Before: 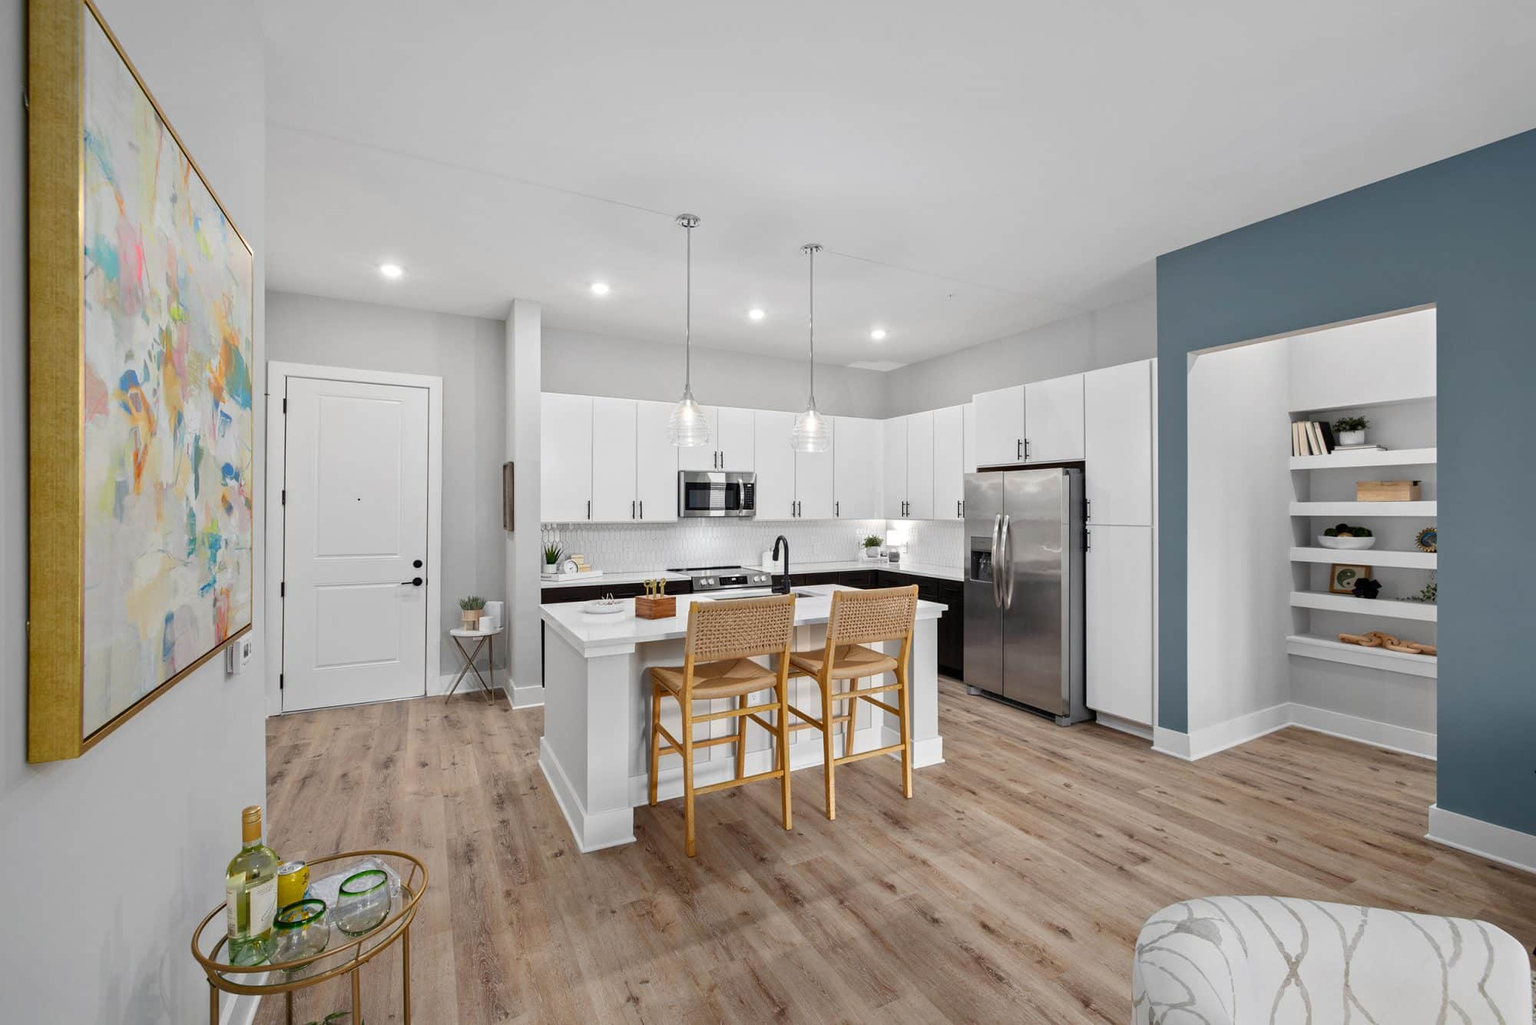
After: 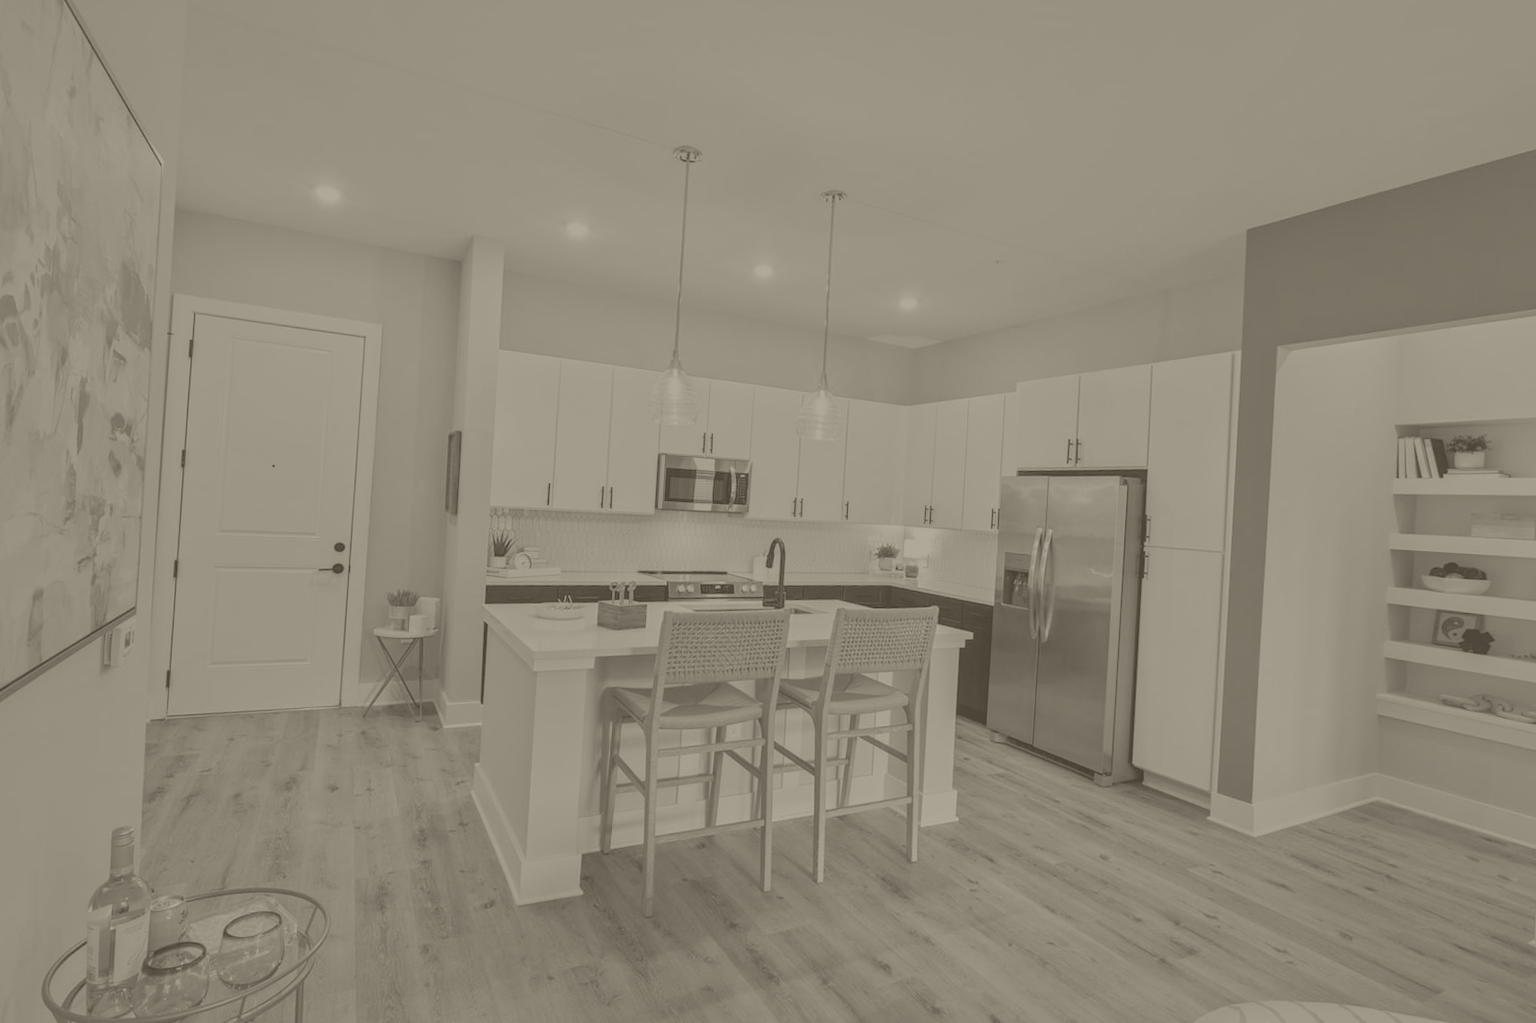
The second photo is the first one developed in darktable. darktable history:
crop and rotate: angle -3.27°, left 5.211%, top 5.211%, right 4.607%, bottom 4.607%
local contrast: highlights 60%, shadows 60%, detail 160%
colorize: hue 41.44°, saturation 22%, source mix 60%, lightness 10.61%
exposure: exposure 0.29 EV, compensate highlight preservation false
shadows and highlights: shadows -20, white point adjustment -2, highlights -35
contrast brightness saturation: contrast -0.32, brightness 0.75, saturation -0.78
